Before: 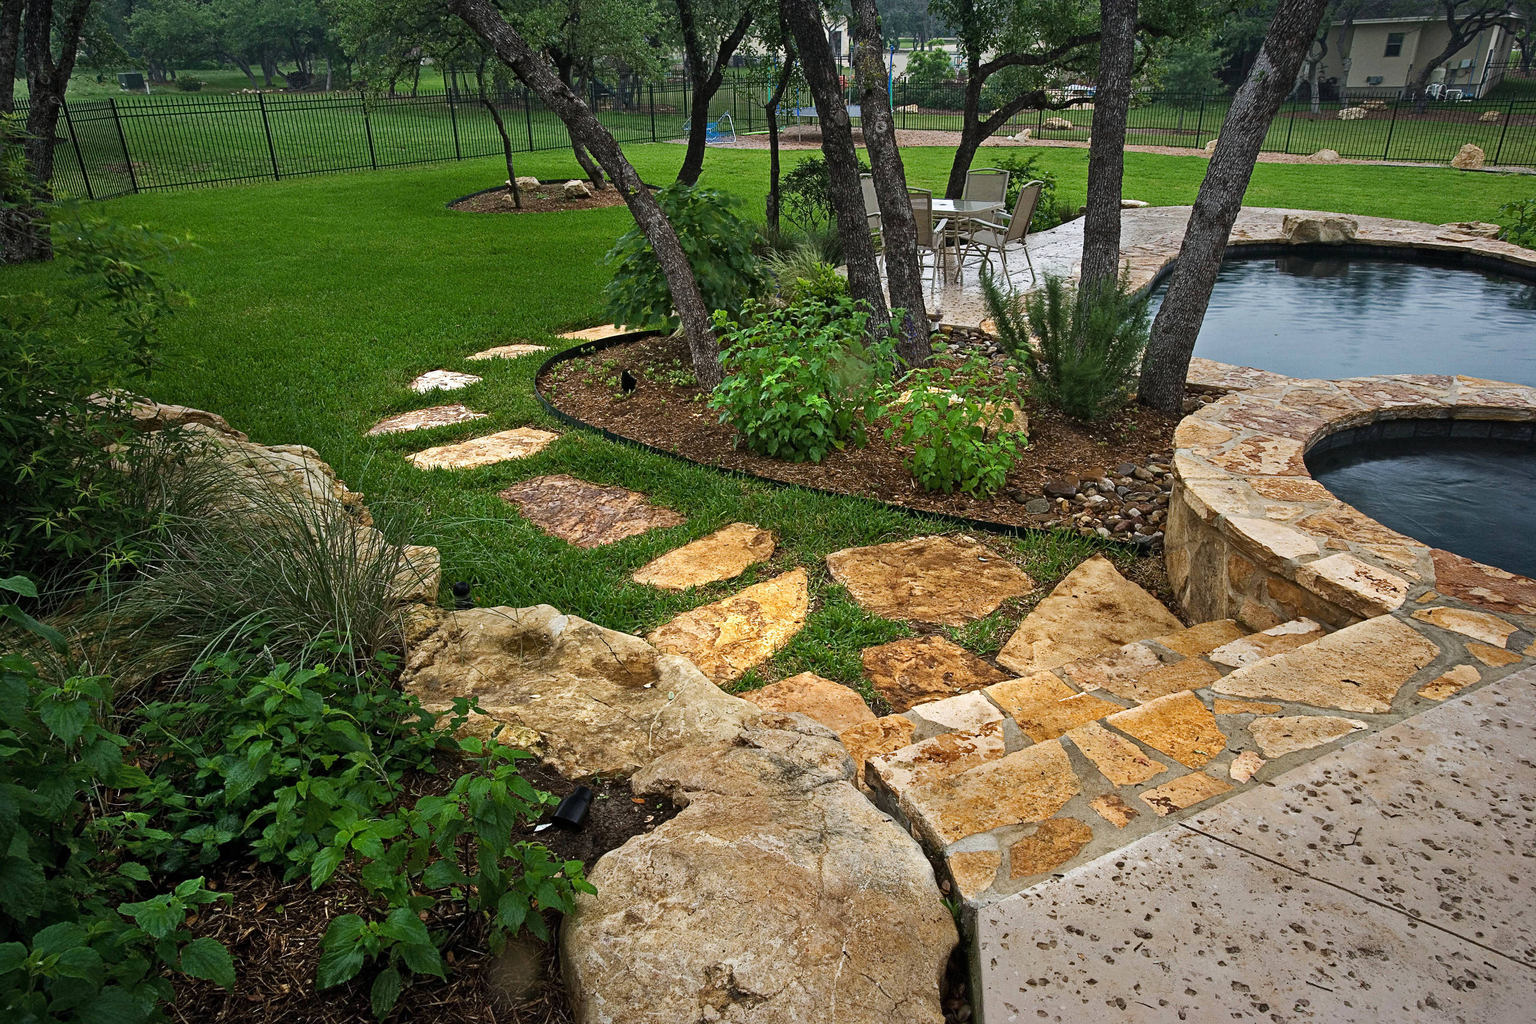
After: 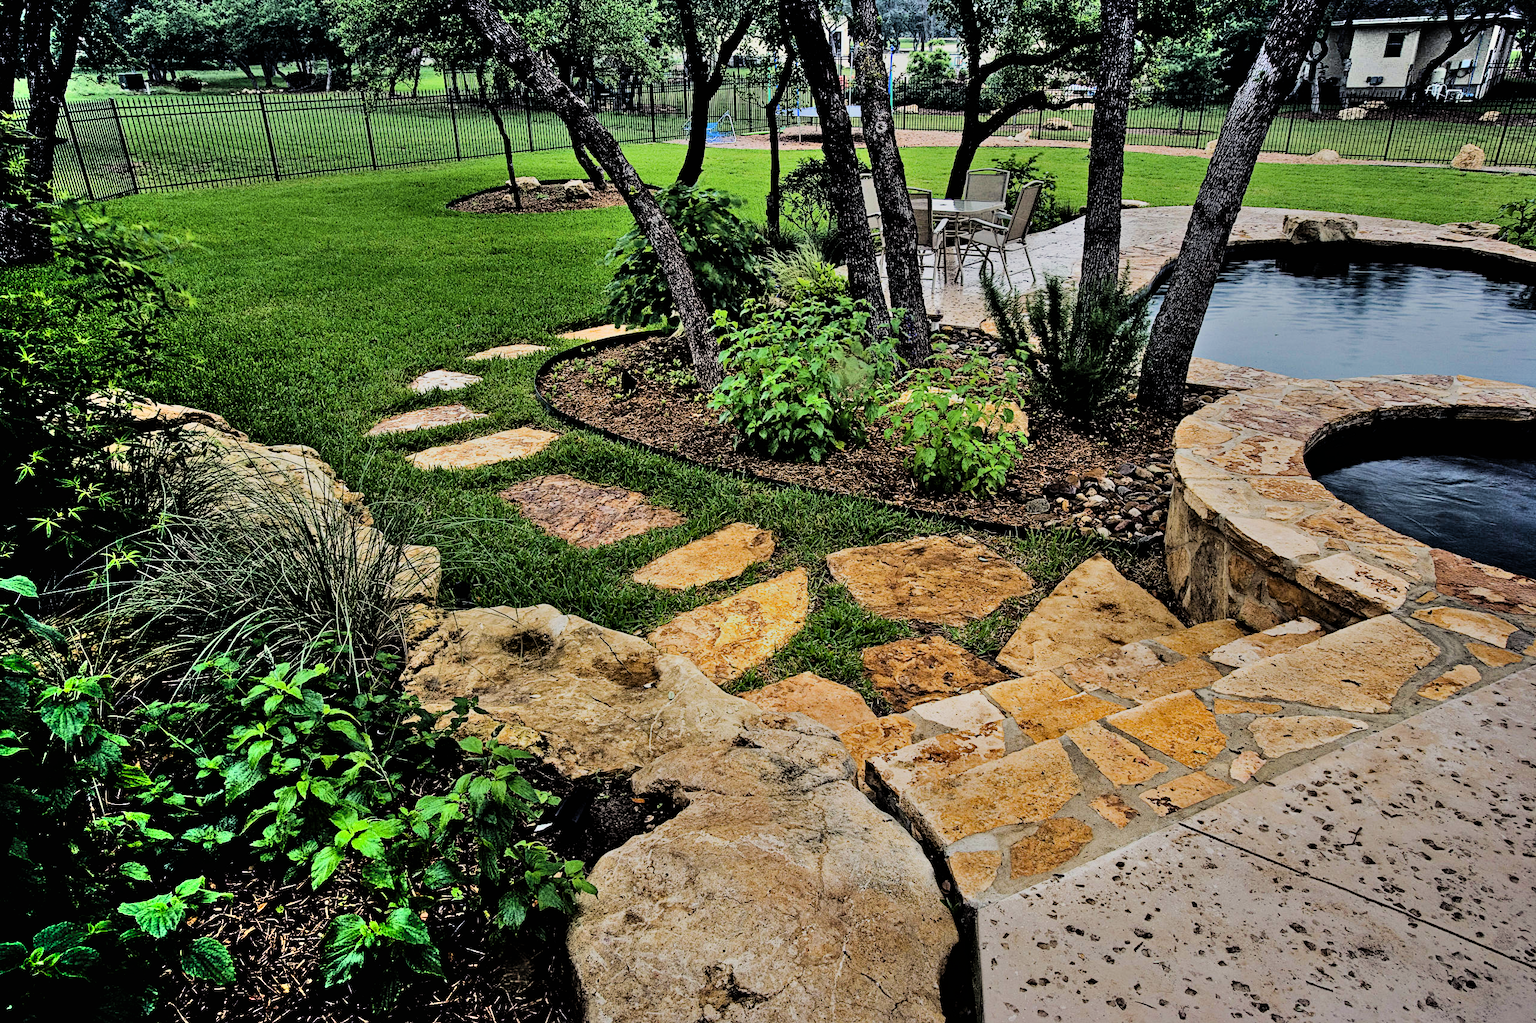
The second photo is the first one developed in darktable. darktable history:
color balance rgb: shadows lift › luminance -21.777%, shadows lift › chroma 6.63%, shadows lift › hue 270.82°, highlights gain › chroma 0.19%, highlights gain › hue 332.51°, perceptual saturation grading › global saturation 0.741%, global vibrance 20%
filmic rgb: black relative exposure -2.95 EV, white relative exposure 4.56 EV, hardness 1.72, contrast 1.241, iterations of high-quality reconstruction 0
shadows and highlights: shadows 73.21, highlights -24.05, soften with gaussian
